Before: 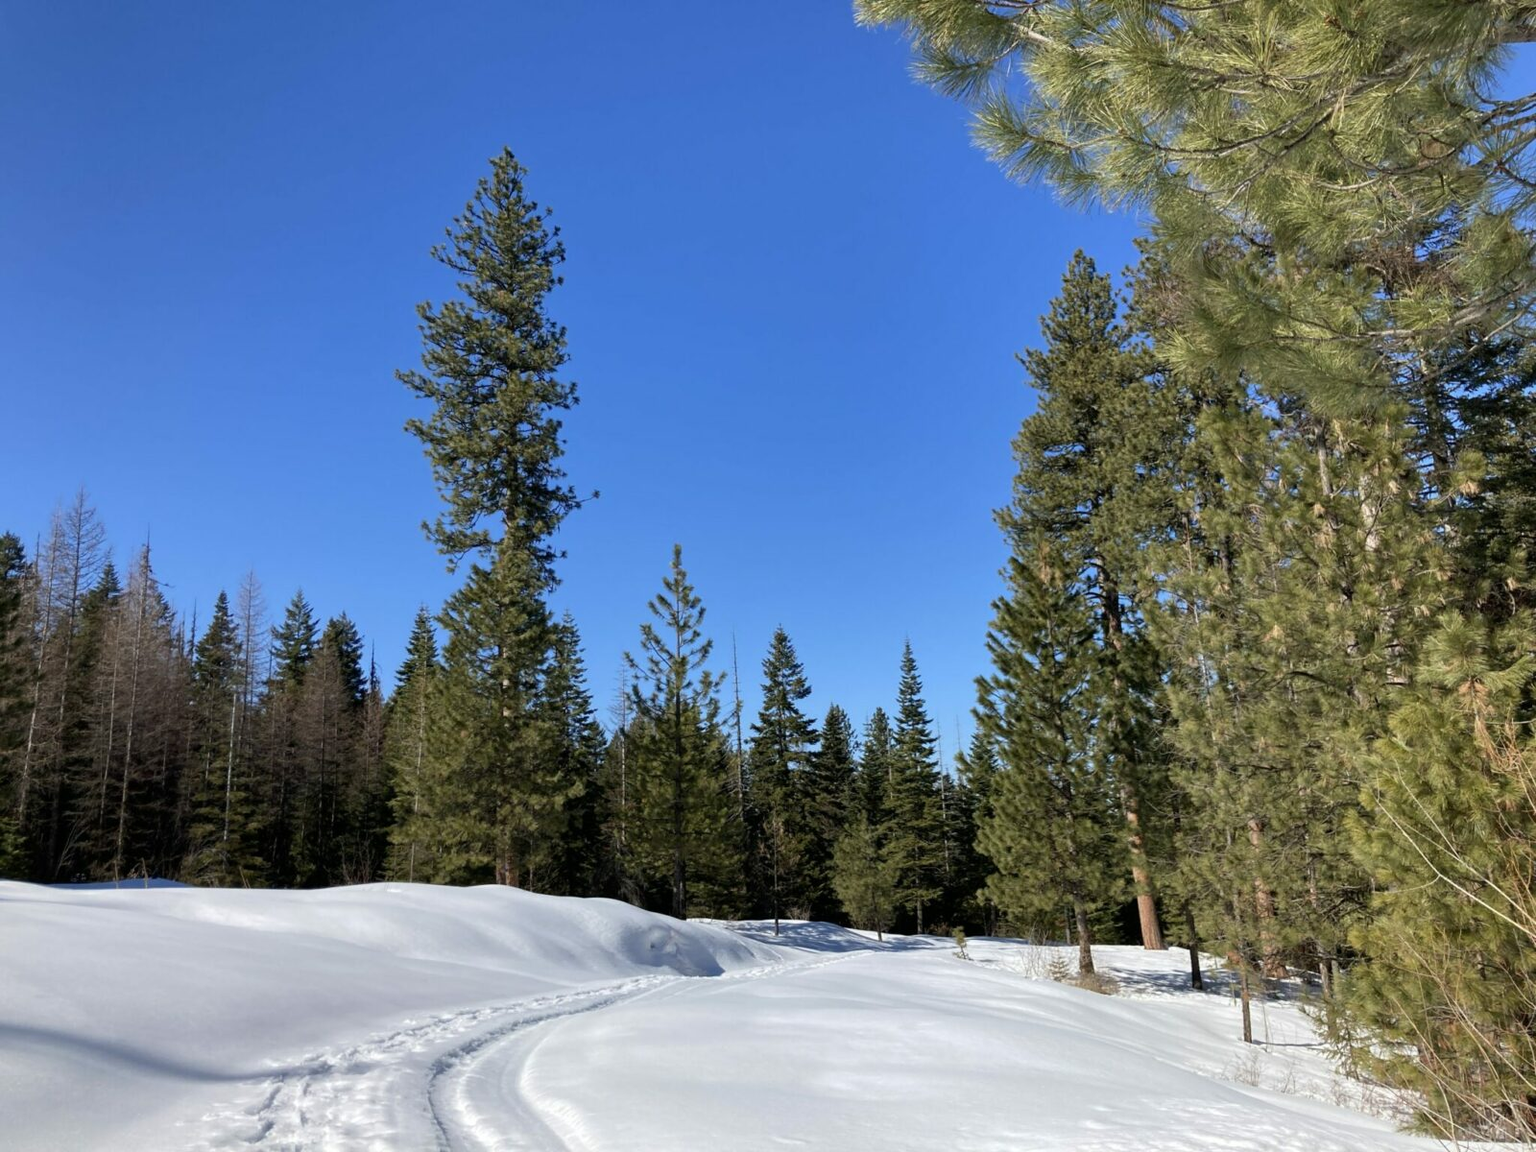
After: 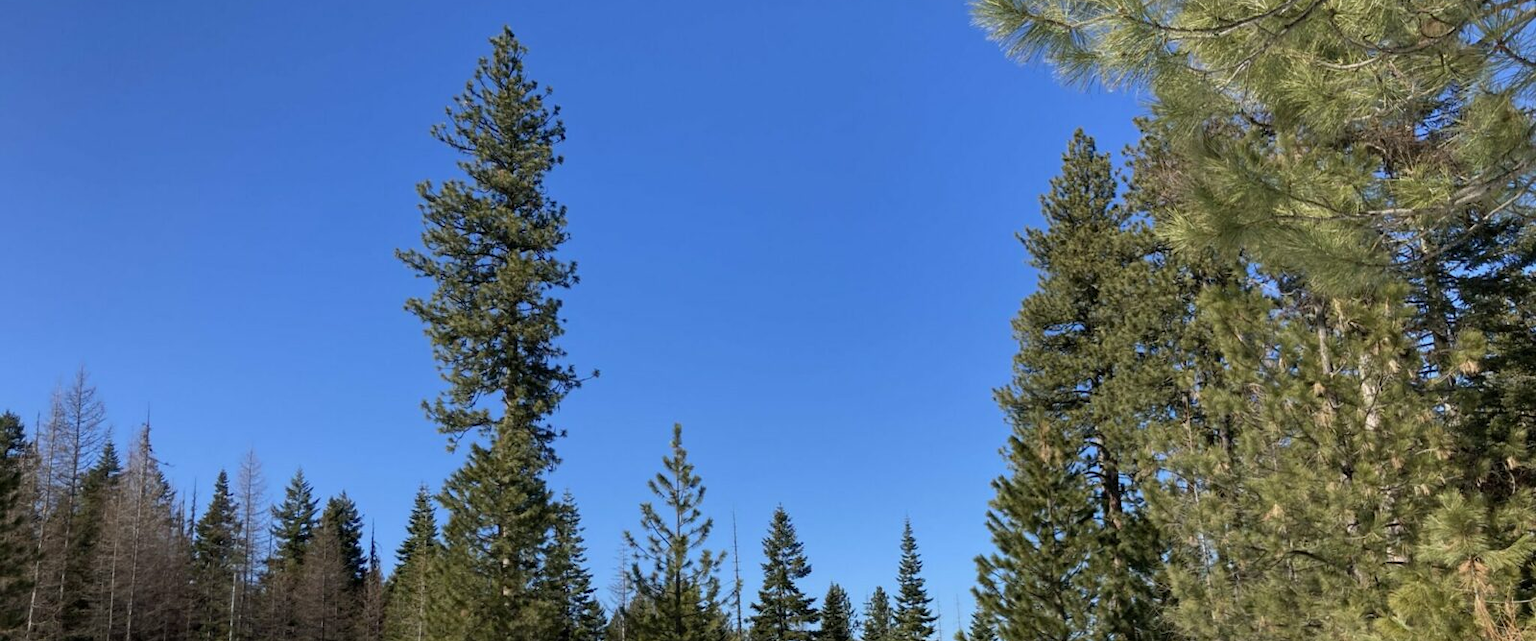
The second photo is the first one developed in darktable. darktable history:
crop and rotate: top 10.546%, bottom 33.758%
